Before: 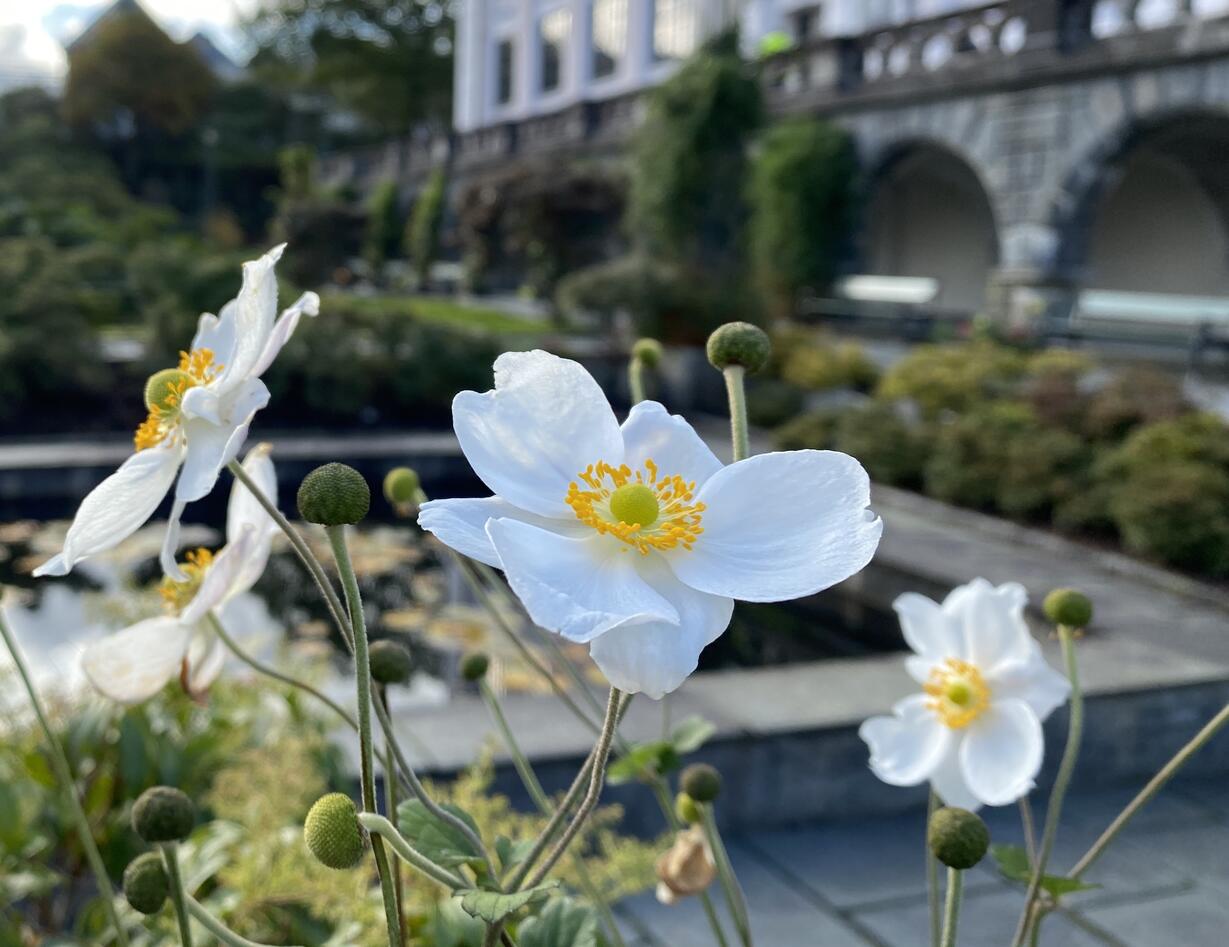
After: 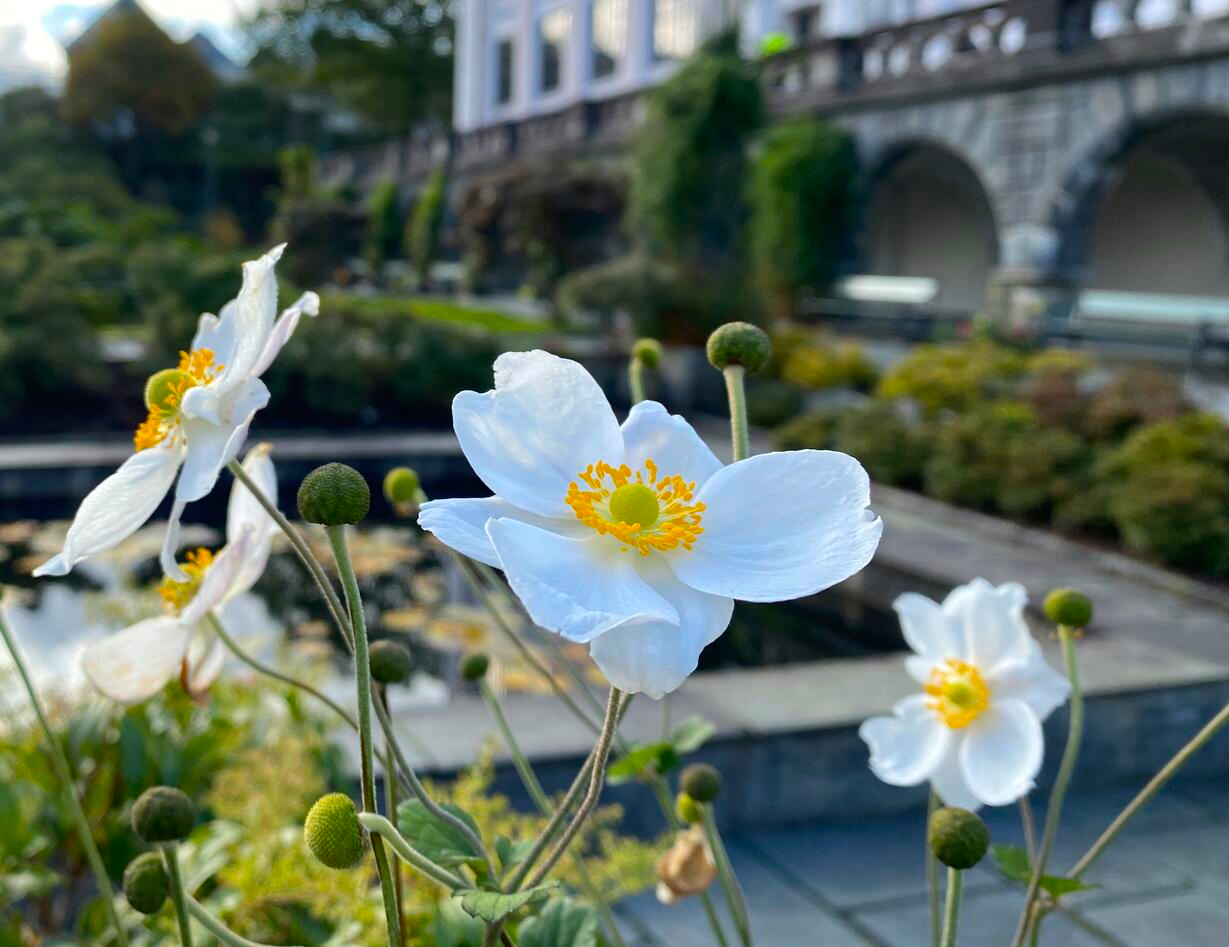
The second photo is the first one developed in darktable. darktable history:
color balance: output saturation 120%
tone equalizer: on, module defaults
